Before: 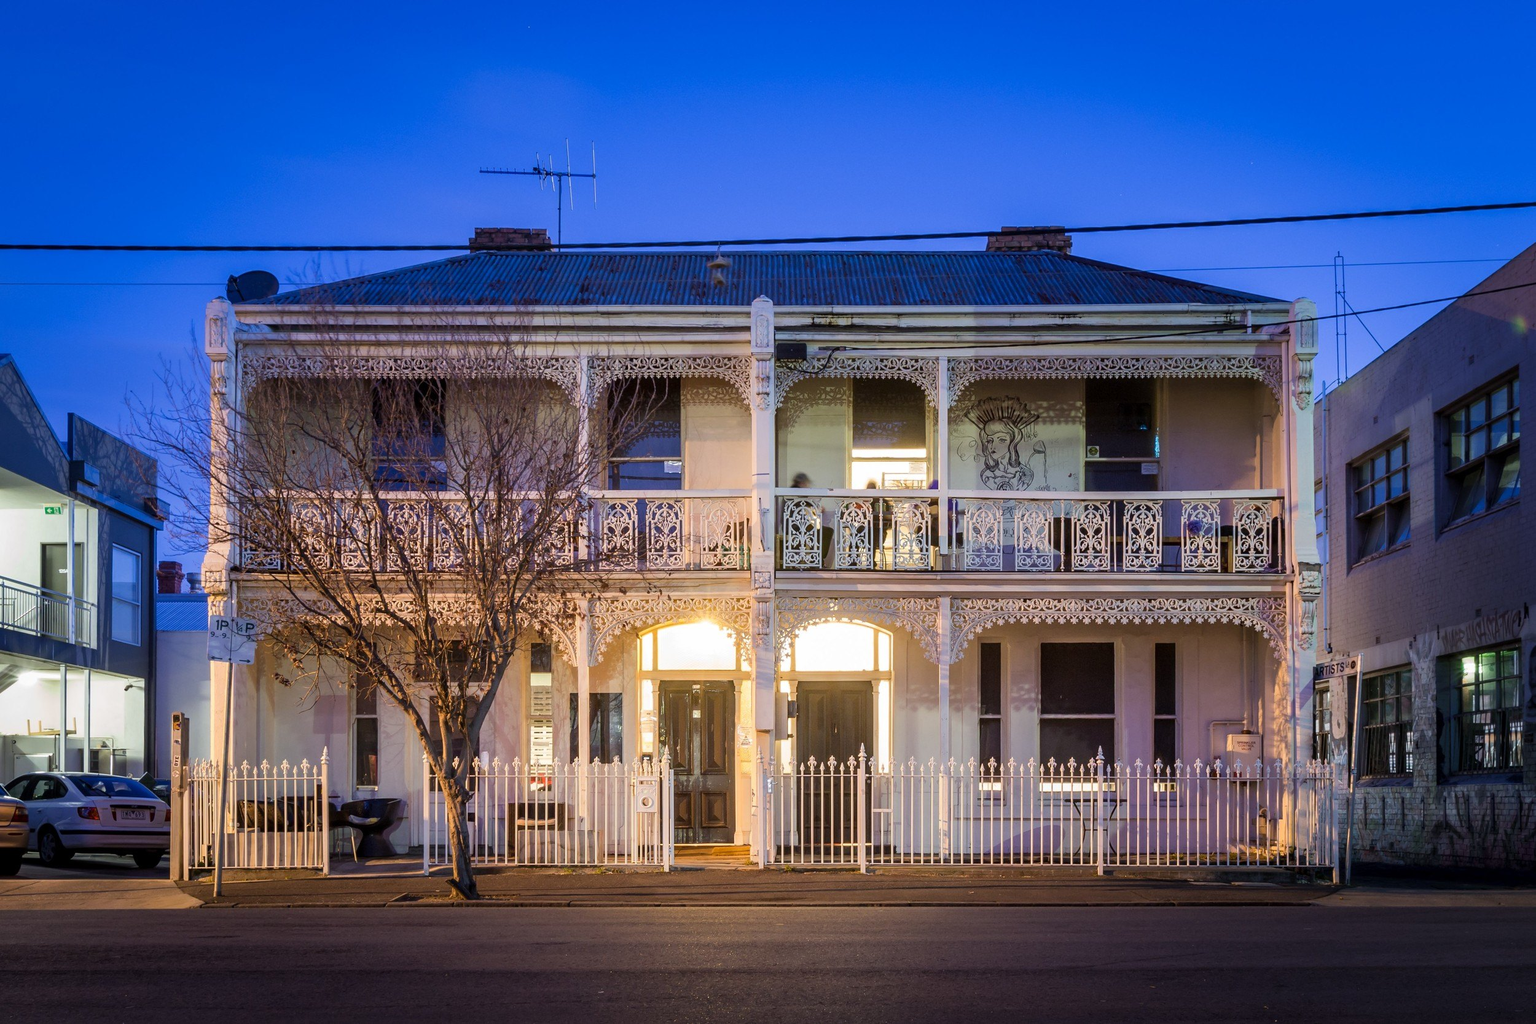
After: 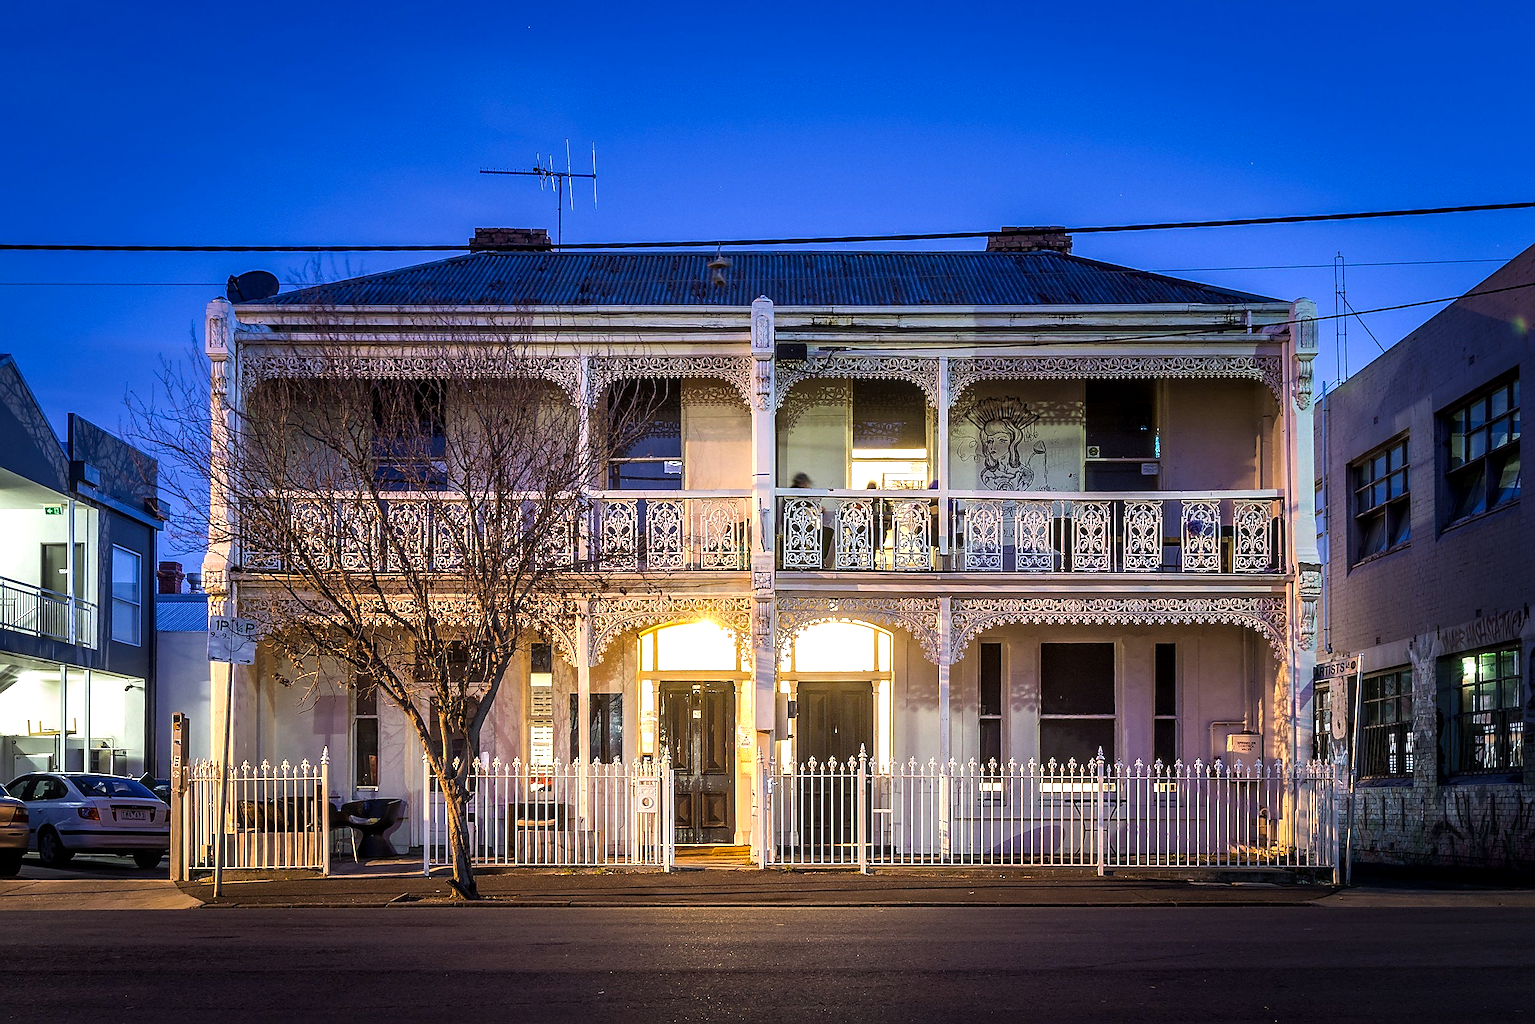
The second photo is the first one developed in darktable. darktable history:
local contrast: on, module defaults
color balance rgb: perceptual brilliance grading › highlights 14.29%, perceptual brilliance grading › mid-tones -5.92%, perceptual brilliance grading › shadows -26.83%, global vibrance 31.18%
sharpen: radius 1.4, amount 1.25, threshold 0.7
